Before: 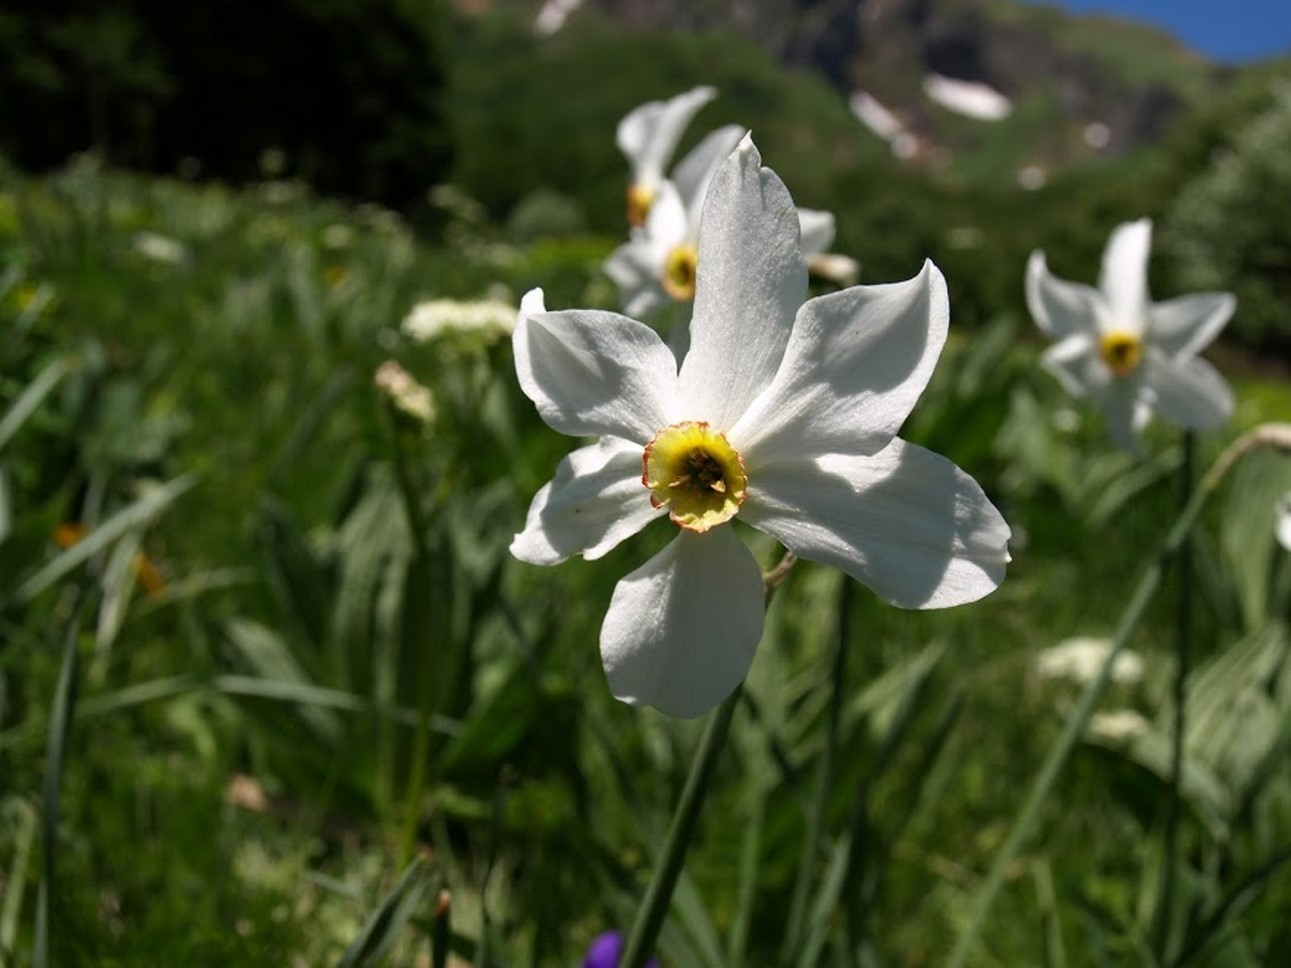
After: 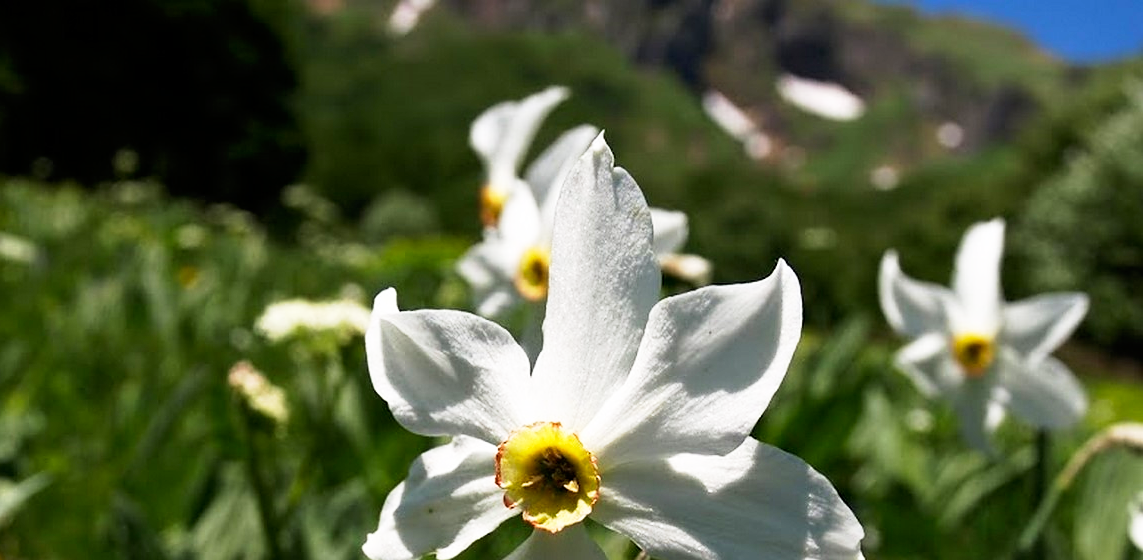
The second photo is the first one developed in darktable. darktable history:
crop and rotate: left 11.398%, bottom 42.109%
sharpen: radius 0.97, amount 0.612
base curve: curves: ch0 [(0, 0) (0.005, 0.002) (0.193, 0.295) (0.399, 0.664) (0.75, 0.928) (1, 1)], preserve colors none
